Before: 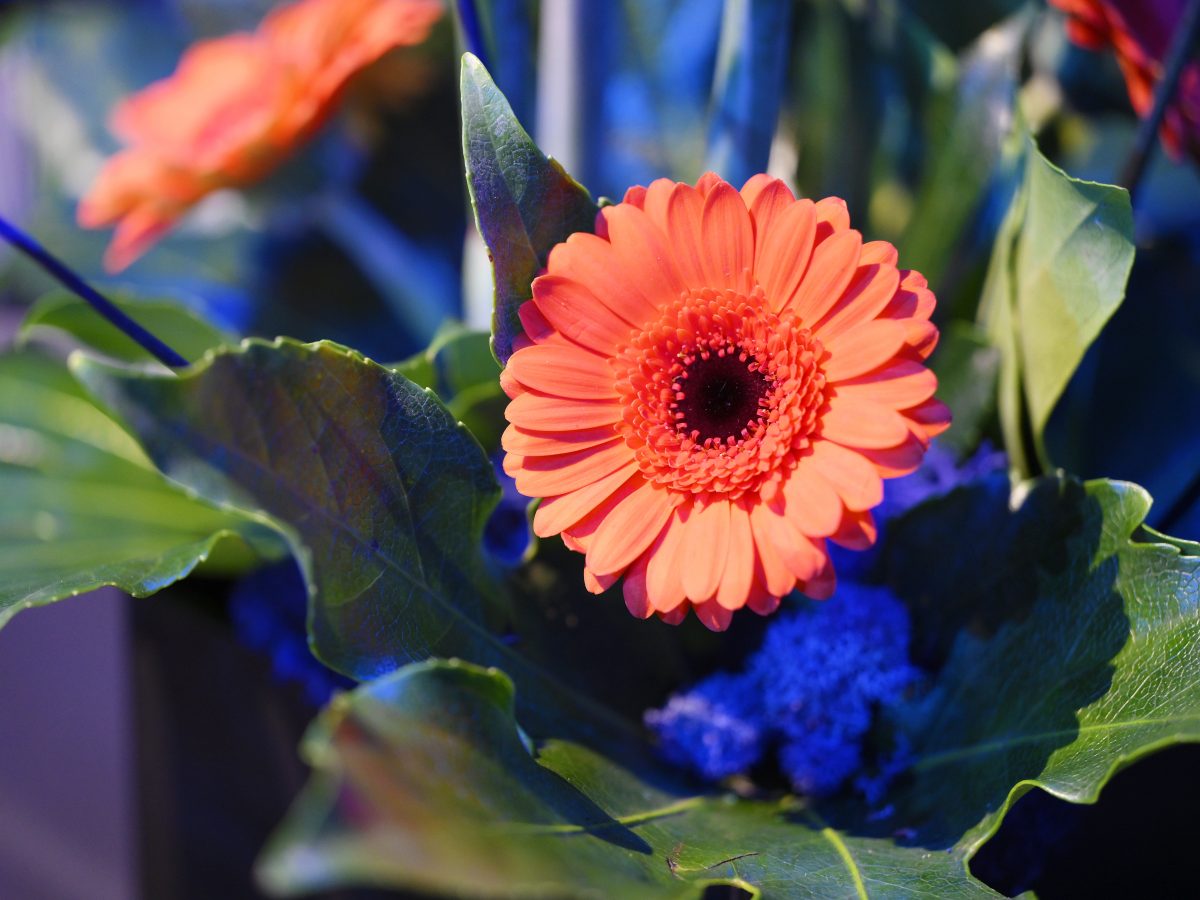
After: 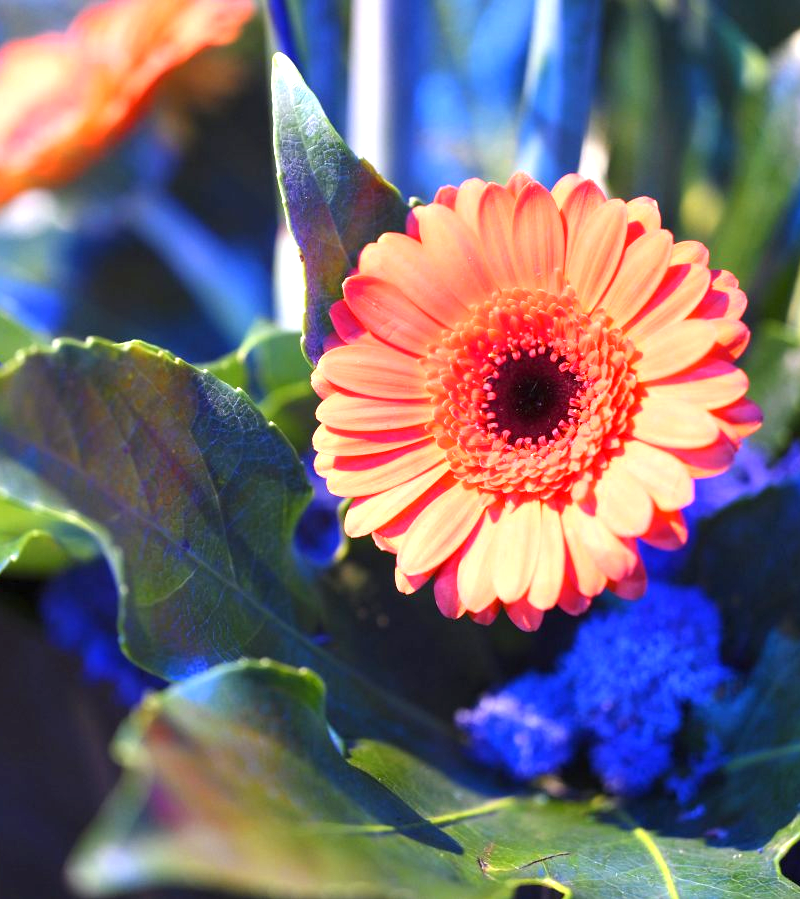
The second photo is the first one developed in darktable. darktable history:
crop and rotate: left 15.754%, right 17.579%
exposure: exposure 1.137 EV, compensate highlight preservation false
